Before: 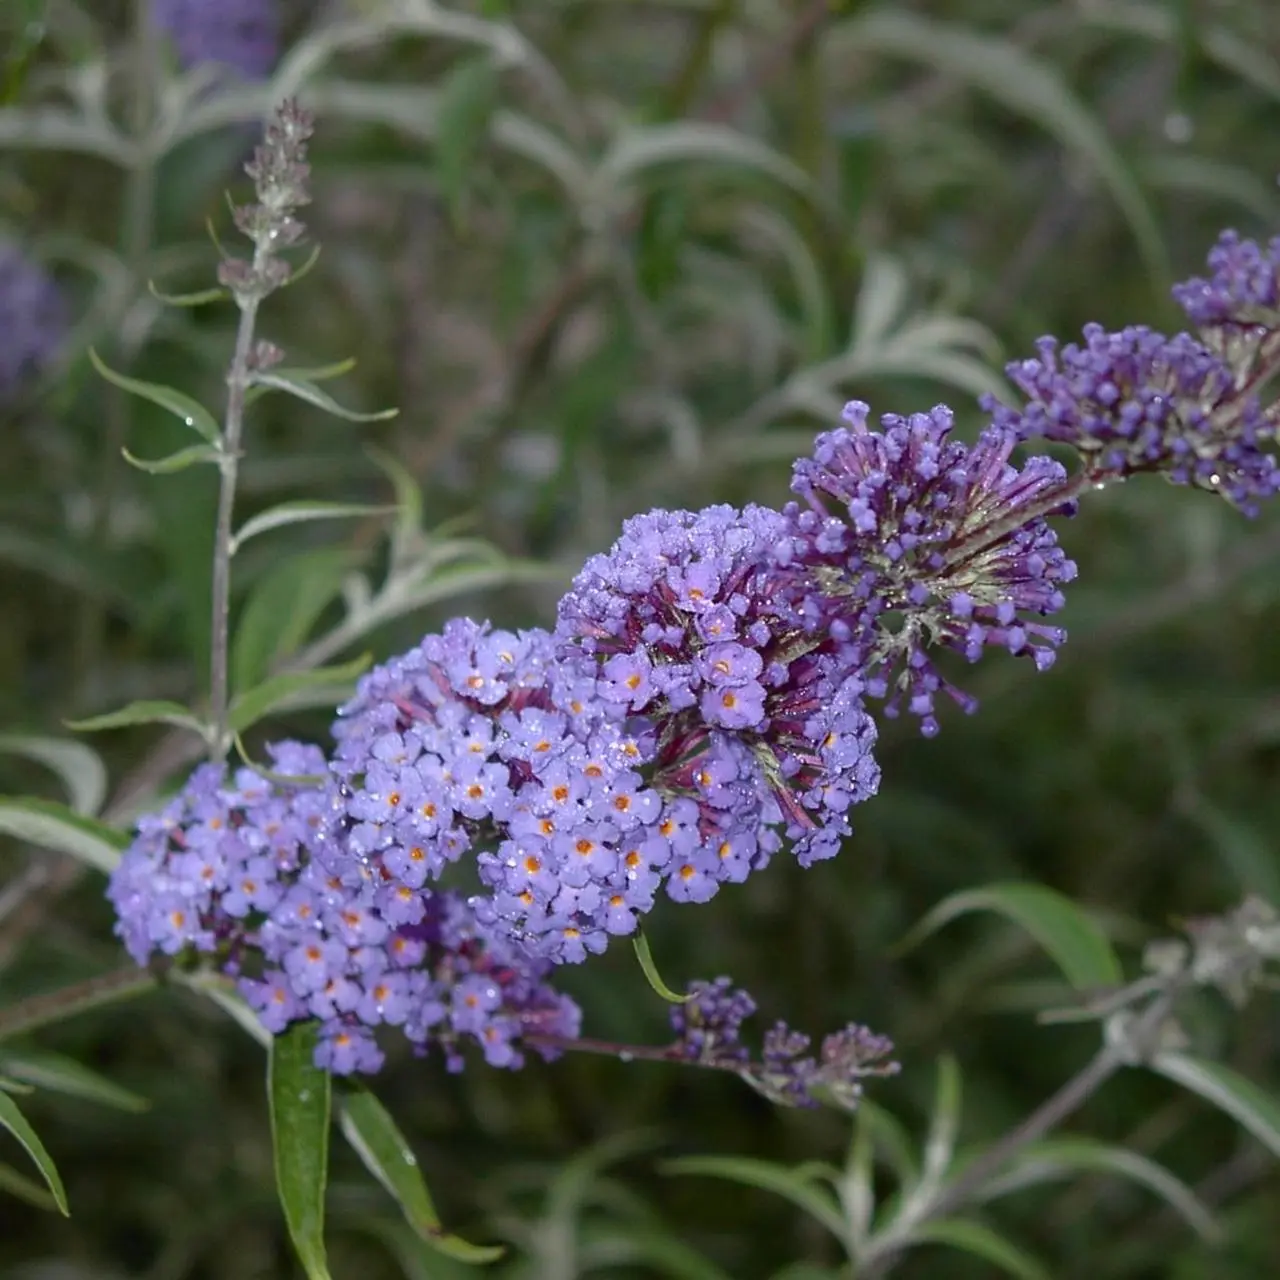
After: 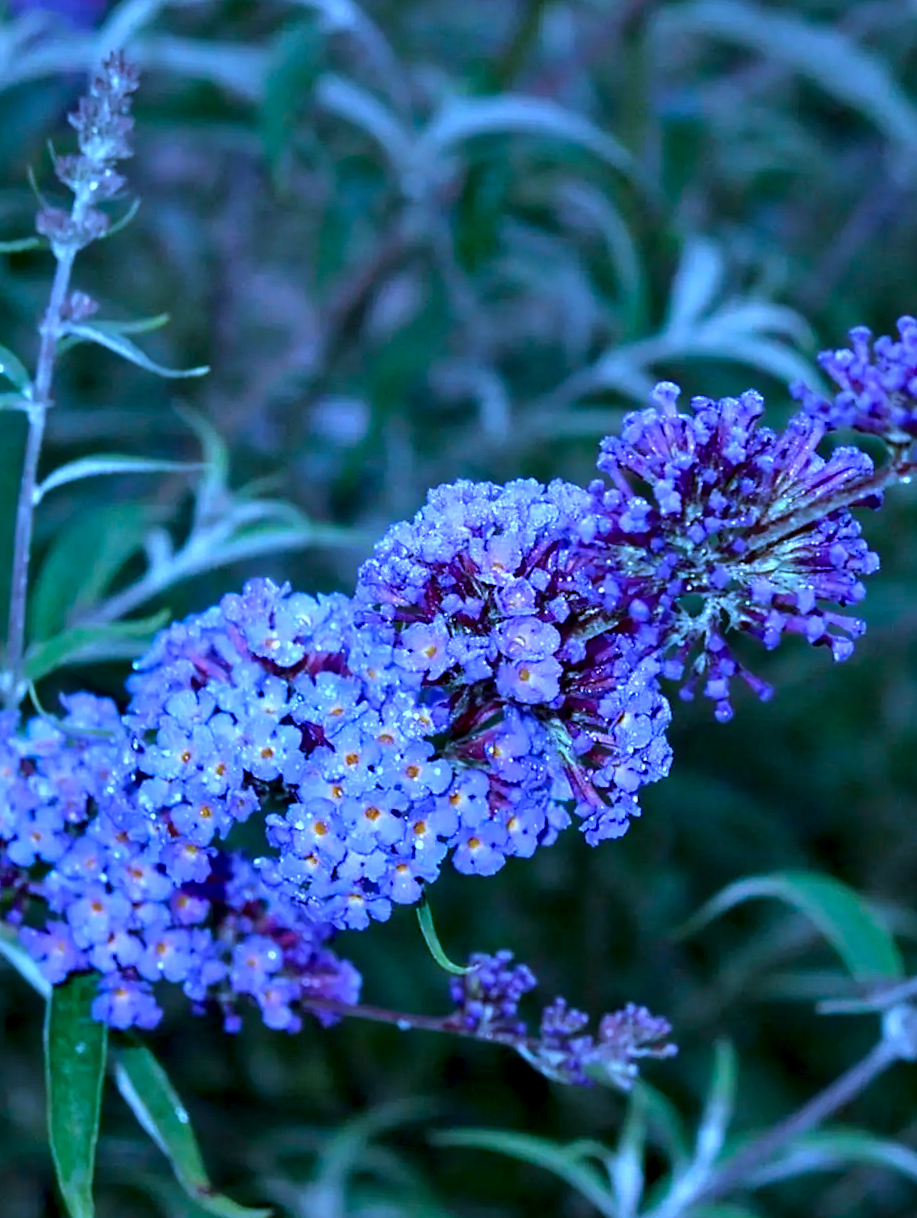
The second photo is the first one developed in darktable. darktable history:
contrast equalizer: y [[0.6 ×6], [0.55 ×6], [0 ×6], [0 ×6], [0 ×6]]
color calibration: illuminant as shot in camera, x 0.462, y 0.42, temperature 2688.1 K
crop and rotate: angle -2.93°, left 14.012%, top 0.015%, right 10.73%, bottom 0.015%
